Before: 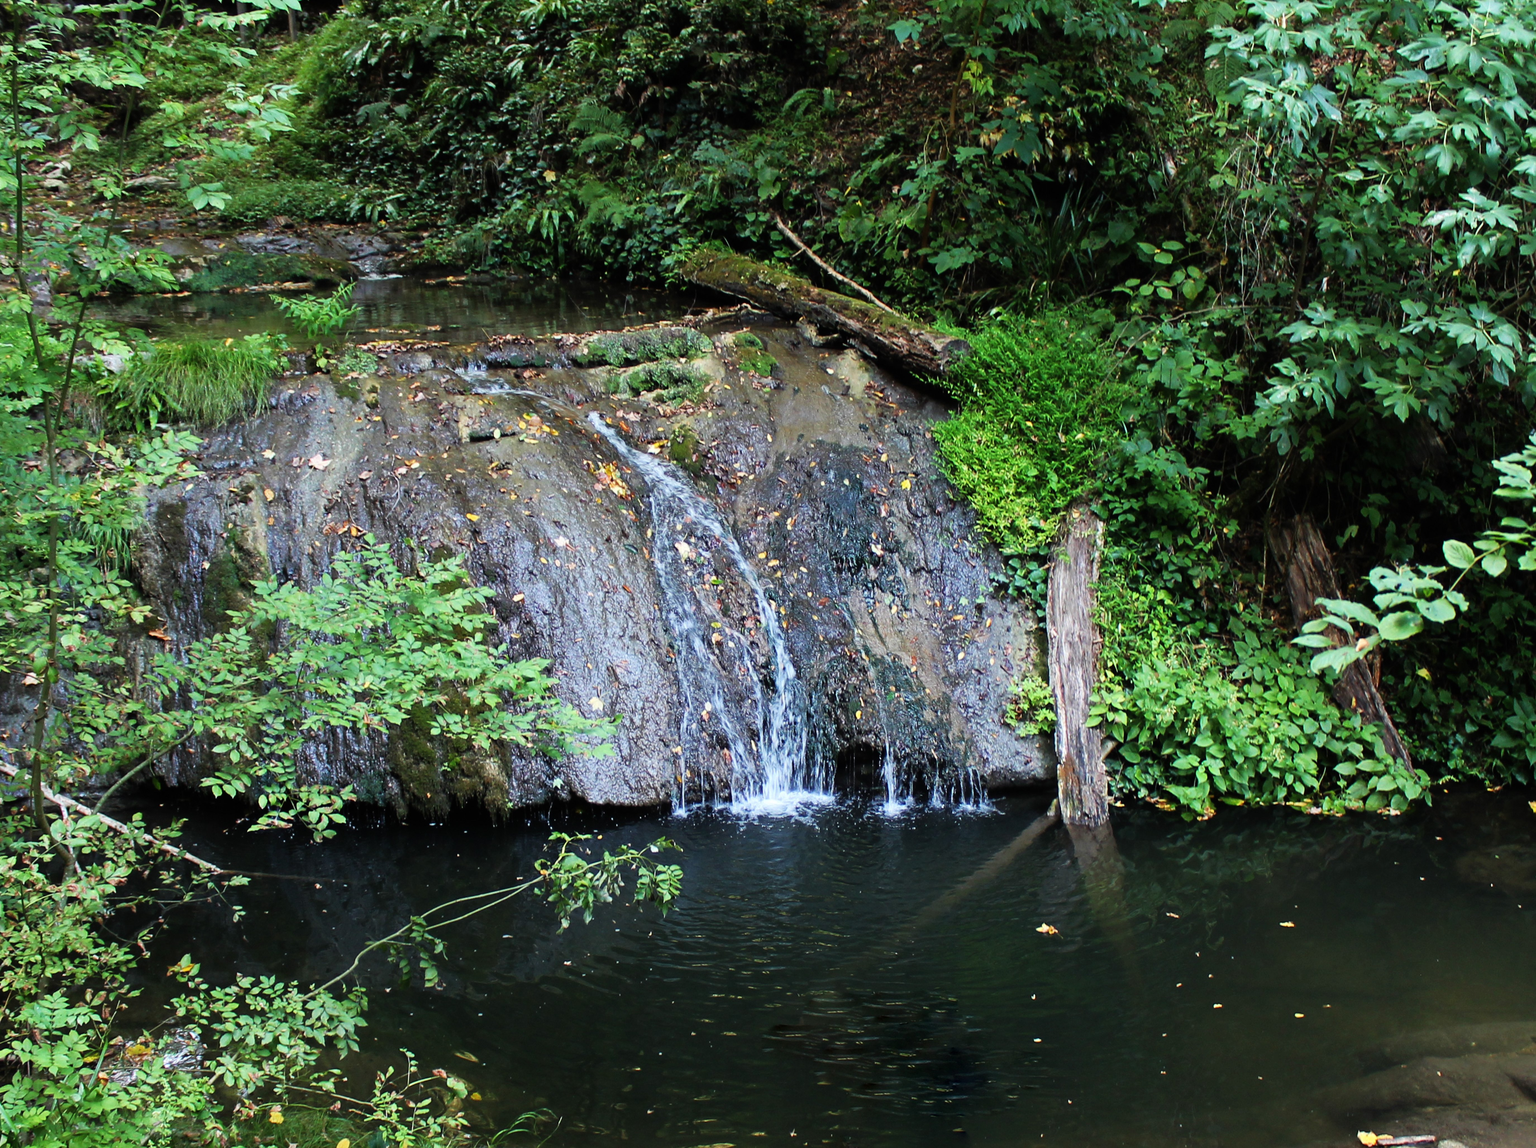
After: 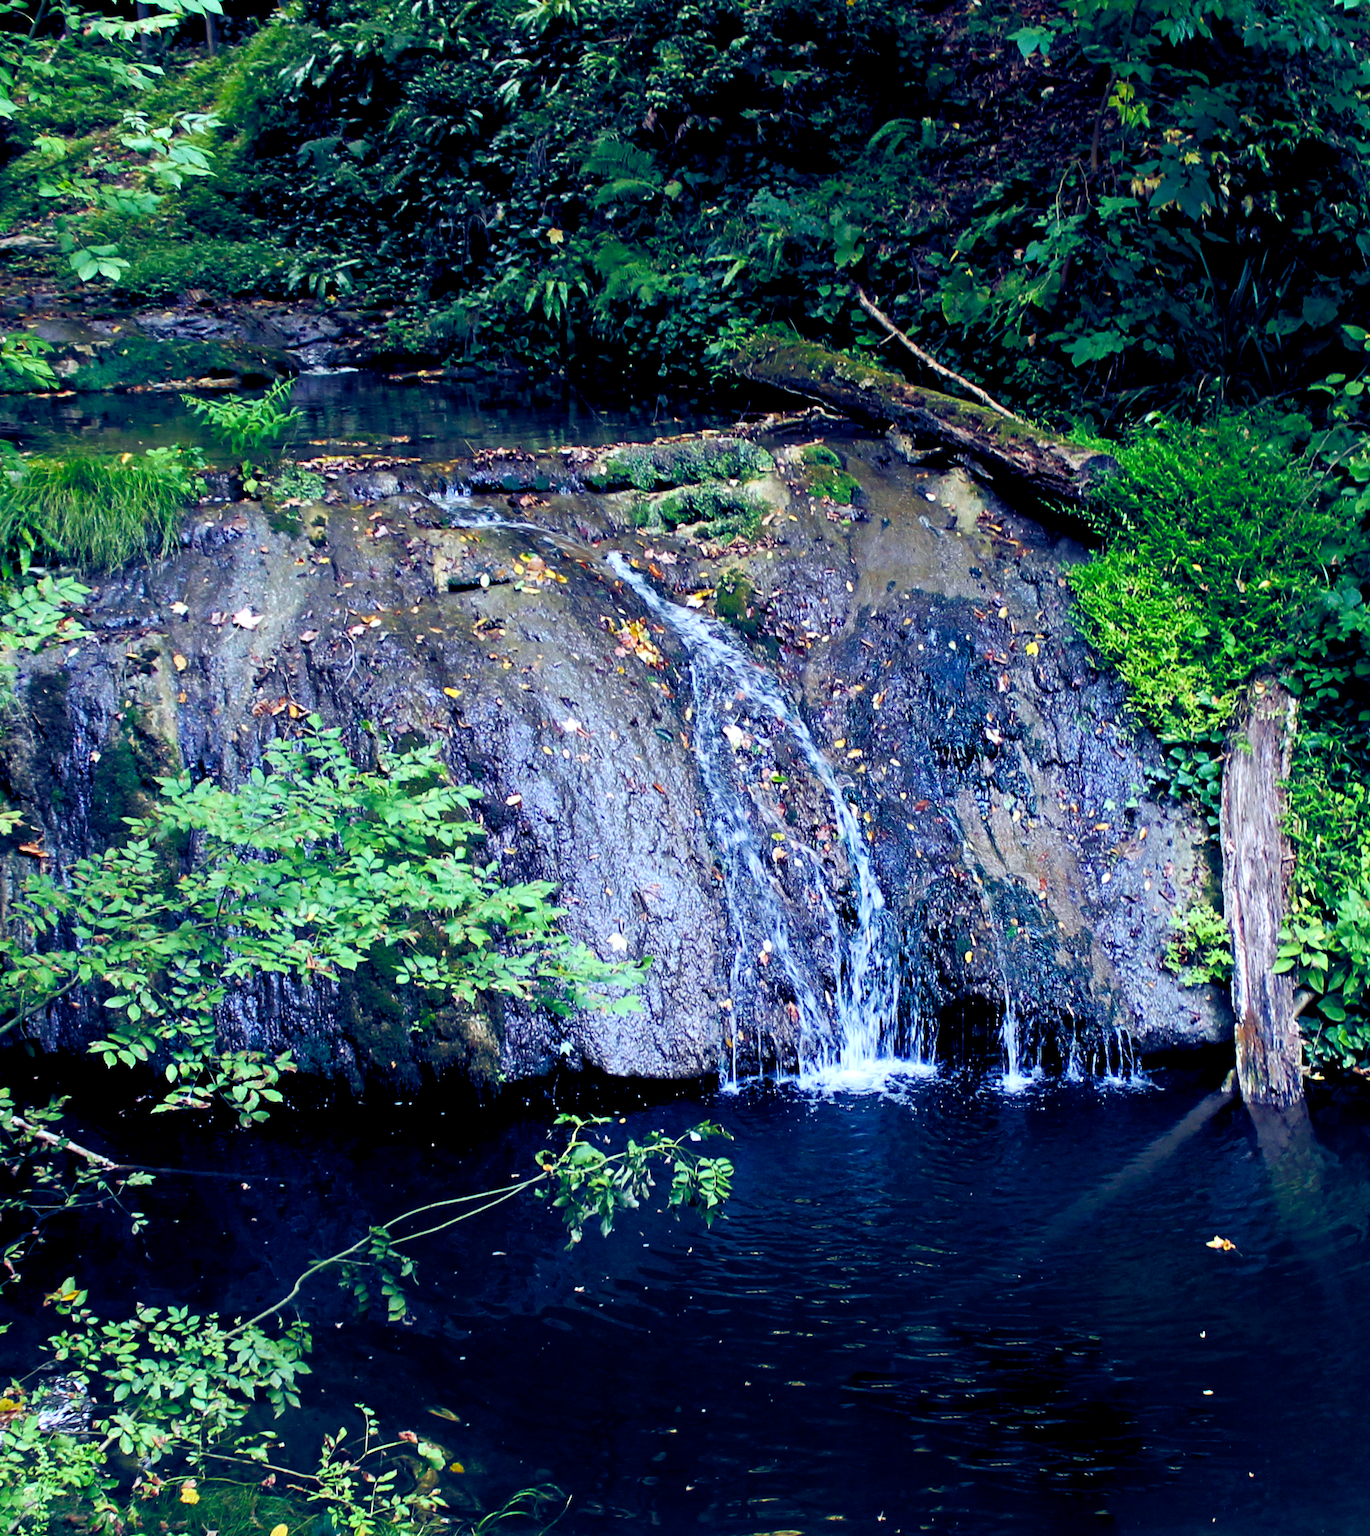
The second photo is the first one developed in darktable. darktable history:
crop and rotate: left 8.786%, right 24.548%
color balance rgb: shadows lift › luminance -41.13%, shadows lift › chroma 14.13%, shadows lift › hue 260°, power › luminance -3.76%, power › chroma 0.56%, power › hue 40.37°, highlights gain › luminance 16.81%, highlights gain › chroma 2.94%, highlights gain › hue 260°, global offset › luminance -0.29%, global offset › chroma 0.31%, global offset › hue 260°, perceptual saturation grading › global saturation 20%, perceptual saturation grading › highlights -13.92%, perceptual saturation grading › shadows 50%
